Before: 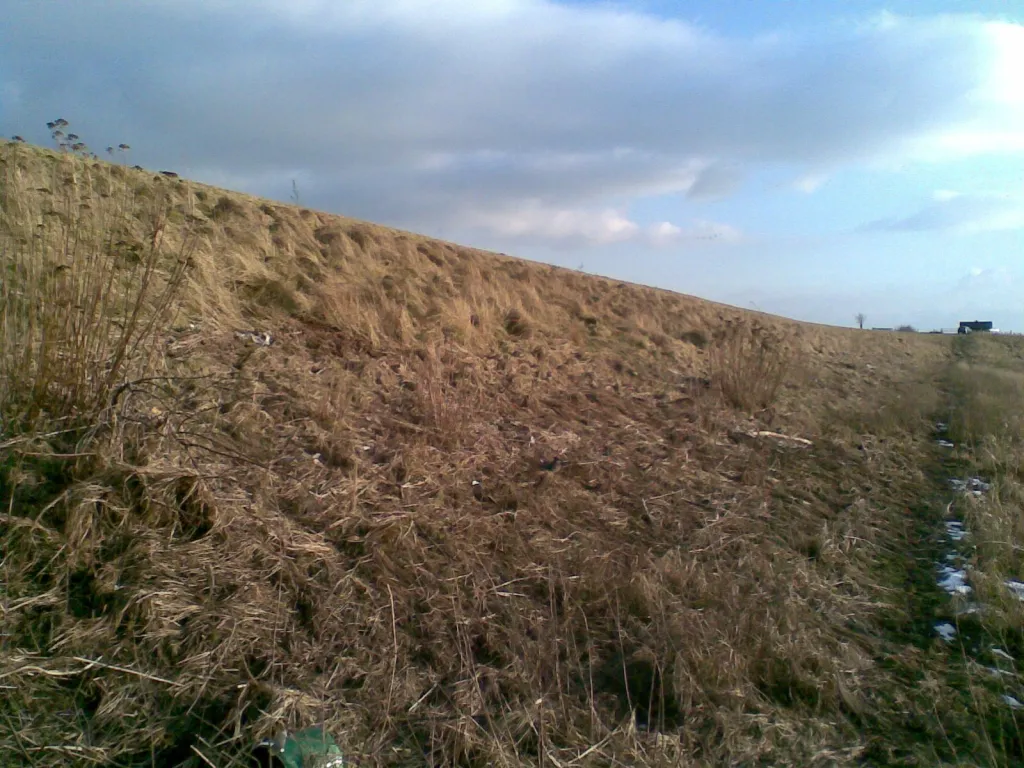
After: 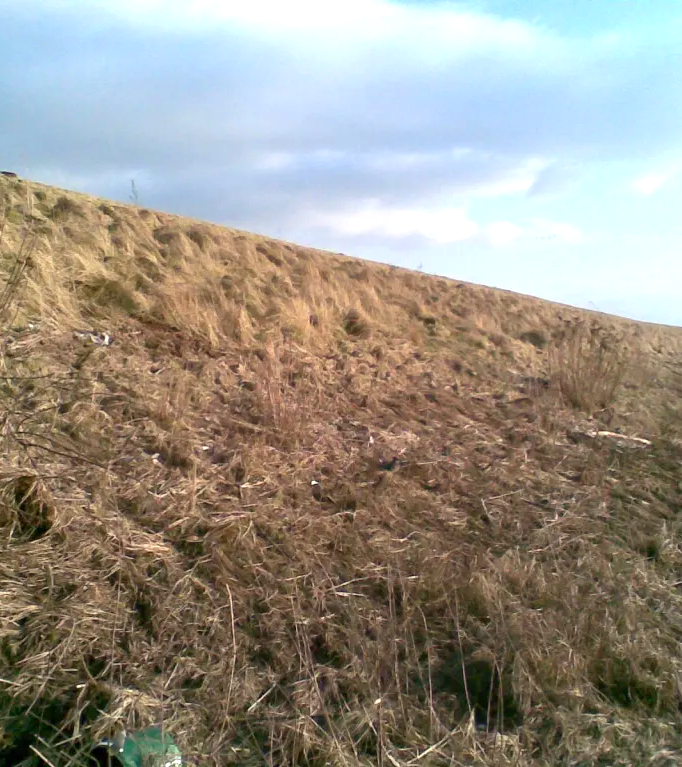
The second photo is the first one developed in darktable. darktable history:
exposure: exposure 0.781 EV, compensate highlight preservation false
crop and rotate: left 15.754%, right 17.579%
